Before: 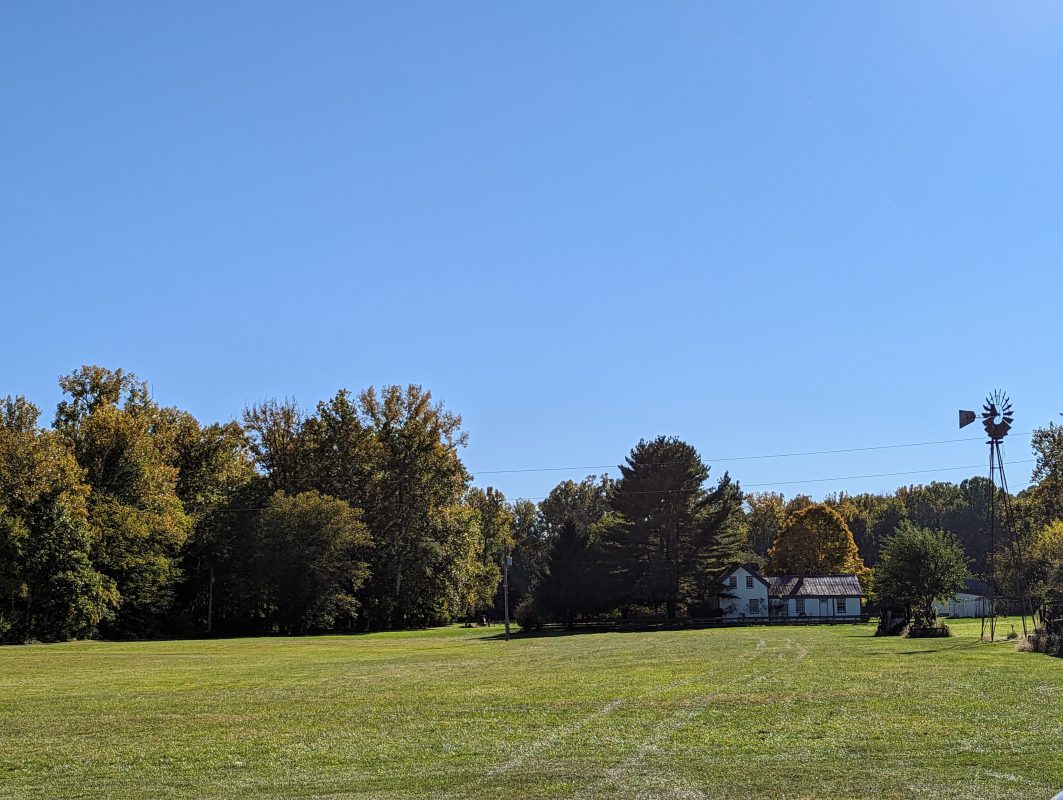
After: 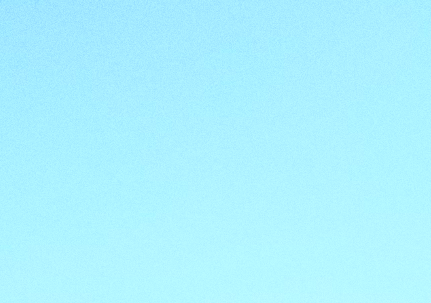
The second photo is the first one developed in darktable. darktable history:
crop: left 15.452%, top 5.459%, right 43.956%, bottom 56.62%
local contrast: mode bilateral grid, contrast 20, coarseness 100, detail 150%, midtone range 0.2
rgb curve: curves: ch0 [(0, 0) (0.21, 0.15) (0.24, 0.21) (0.5, 0.75) (0.75, 0.96) (0.89, 0.99) (1, 1)]; ch1 [(0, 0.02) (0.21, 0.13) (0.25, 0.2) (0.5, 0.67) (0.75, 0.9) (0.89, 0.97) (1, 1)]; ch2 [(0, 0.02) (0.21, 0.13) (0.25, 0.2) (0.5, 0.67) (0.75, 0.9) (0.89, 0.97) (1, 1)], compensate middle gray true
grain: coarseness 0.09 ISO, strength 40%
